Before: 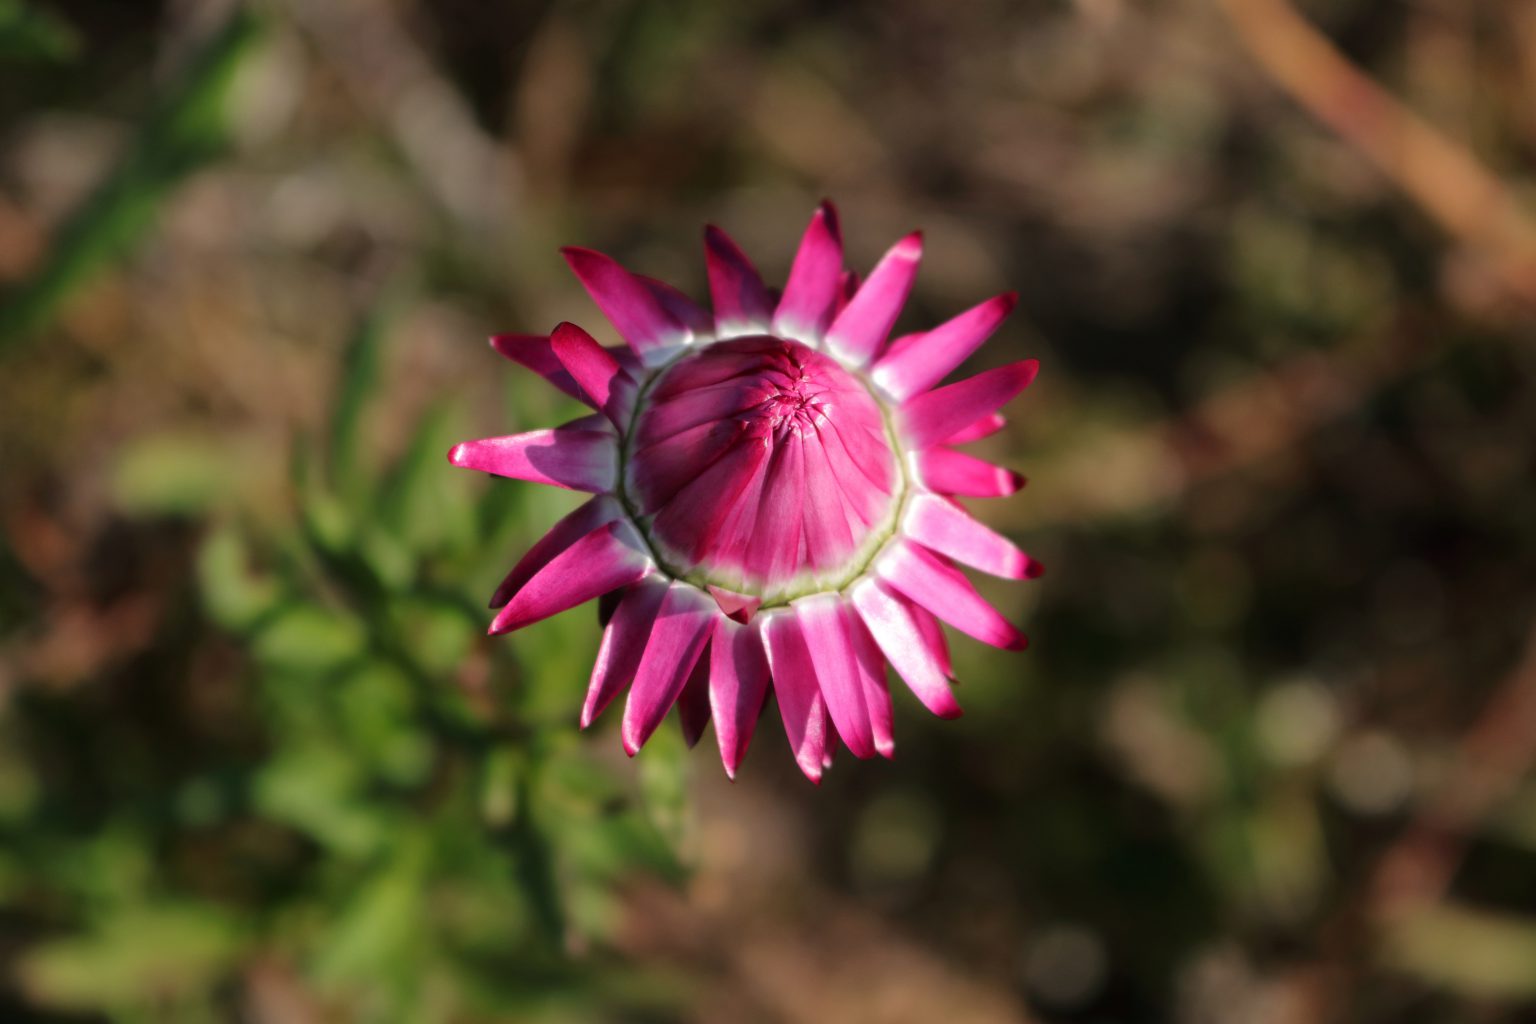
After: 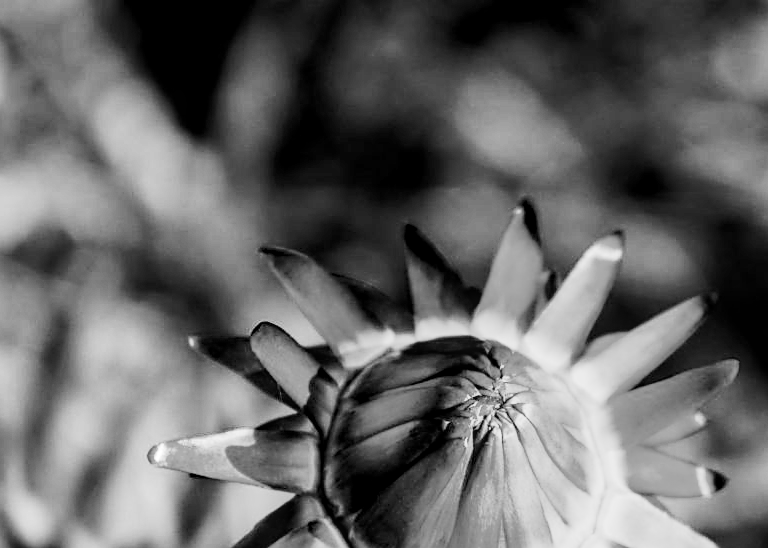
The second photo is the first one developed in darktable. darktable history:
tone curve: curves: ch0 [(0, 0) (0.003, 0.004) (0.011, 0.015) (0.025, 0.034) (0.044, 0.061) (0.069, 0.095) (0.1, 0.137) (0.136, 0.187) (0.177, 0.244) (0.224, 0.308) (0.277, 0.415) (0.335, 0.532) (0.399, 0.642) (0.468, 0.747) (0.543, 0.829) (0.623, 0.886) (0.709, 0.924) (0.801, 0.951) (0.898, 0.975) (1, 1)], preserve colors none
color balance rgb: shadows lift › luminance -21.66%, shadows lift › chroma 6.57%, shadows lift › hue 270°, power › chroma 0.68%, power › hue 60°, highlights gain › luminance 6.08%, highlights gain › chroma 1.33%, highlights gain › hue 90°, global offset › luminance -0.87%, perceptual saturation grading › global saturation 26.86%, perceptual saturation grading › highlights -28.39%, perceptual saturation grading › mid-tones 15.22%, perceptual saturation grading › shadows 33.98%, perceptual brilliance grading › highlights 10%, perceptual brilliance grading › mid-tones 5%
crop: left 19.556%, right 30.401%, bottom 46.458%
monochrome: a 30.25, b 92.03
sharpen: amount 0.75
filmic rgb: black relative exposure -7.65 EV, white relative exposure 4.56 EV, hardness 3.61, color science v6 (2022)
local contrast: on, module defaults
